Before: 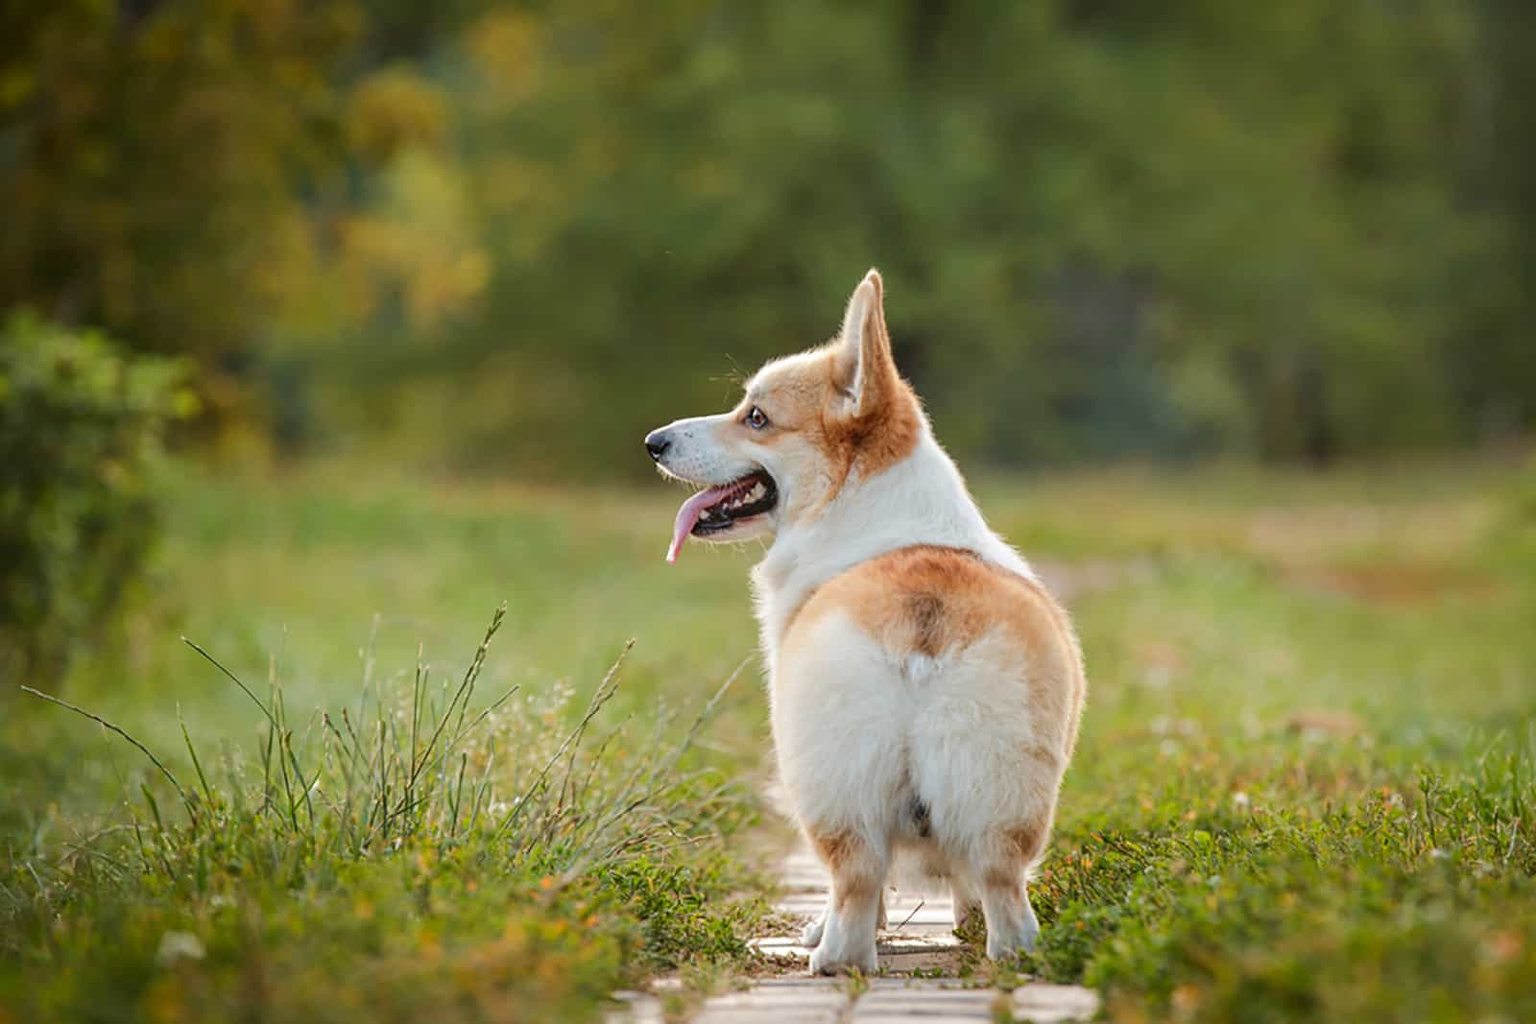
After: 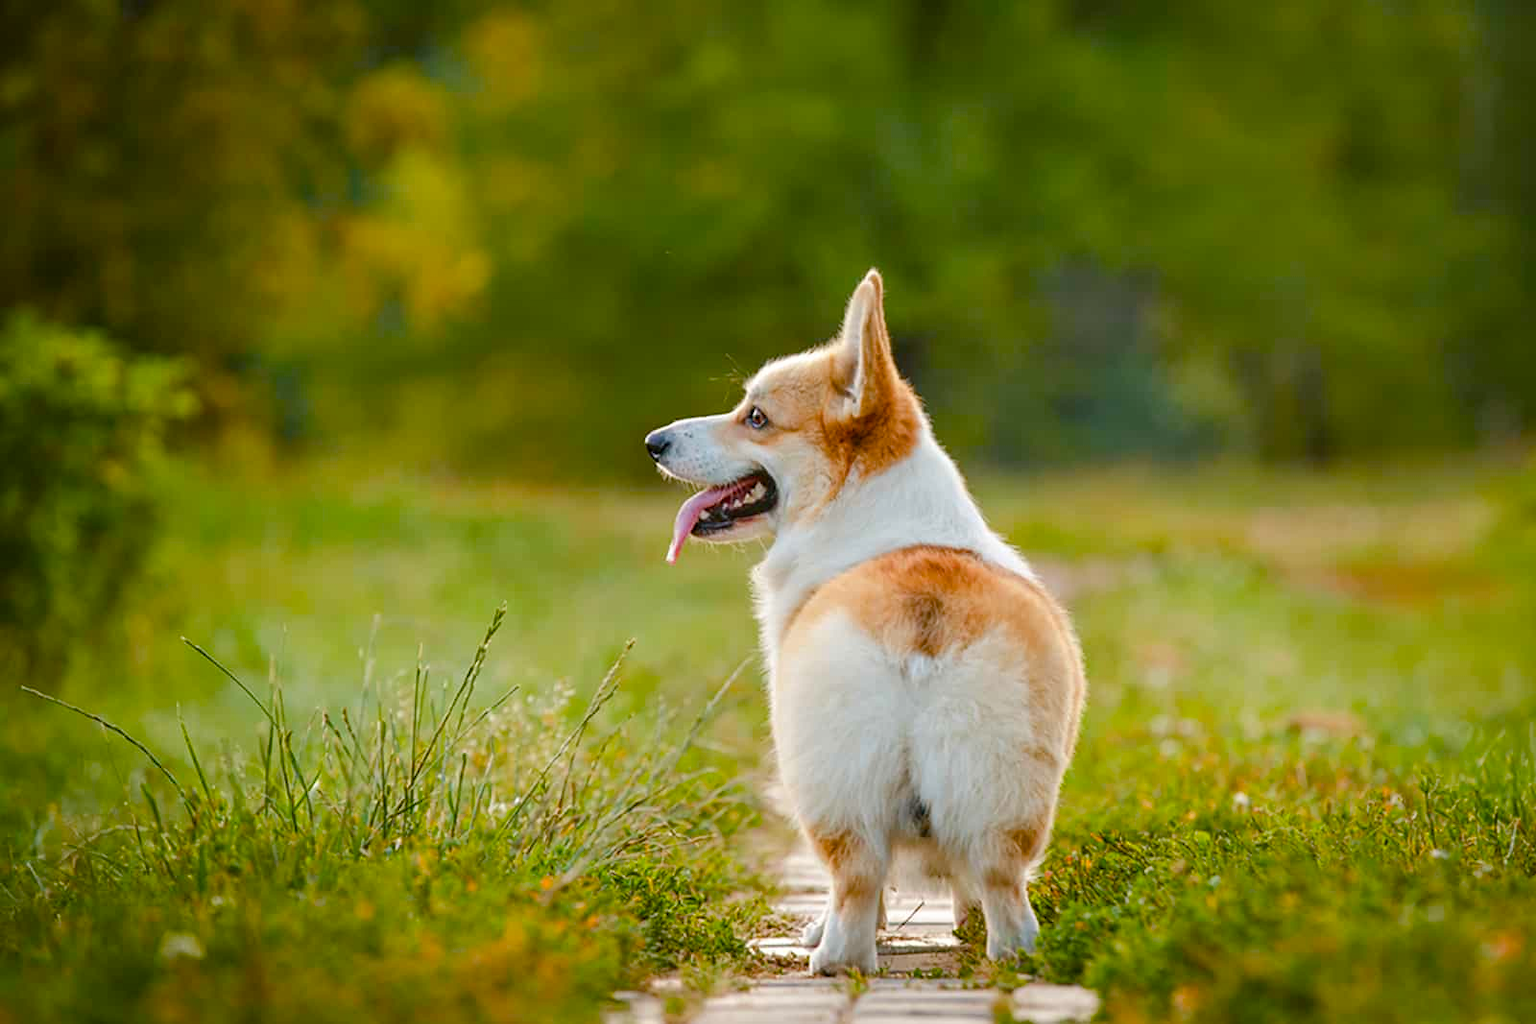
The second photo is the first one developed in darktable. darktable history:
color balance rgb: shadows lift › chroma 2.009%, shadows lift › hue 135.1°, perceptual saturation grading › global saturation 20%, perceptual saturation grading › highlights -14.039%, perceptual saturation grading › shadows 49.997%, global vibrance 20%
